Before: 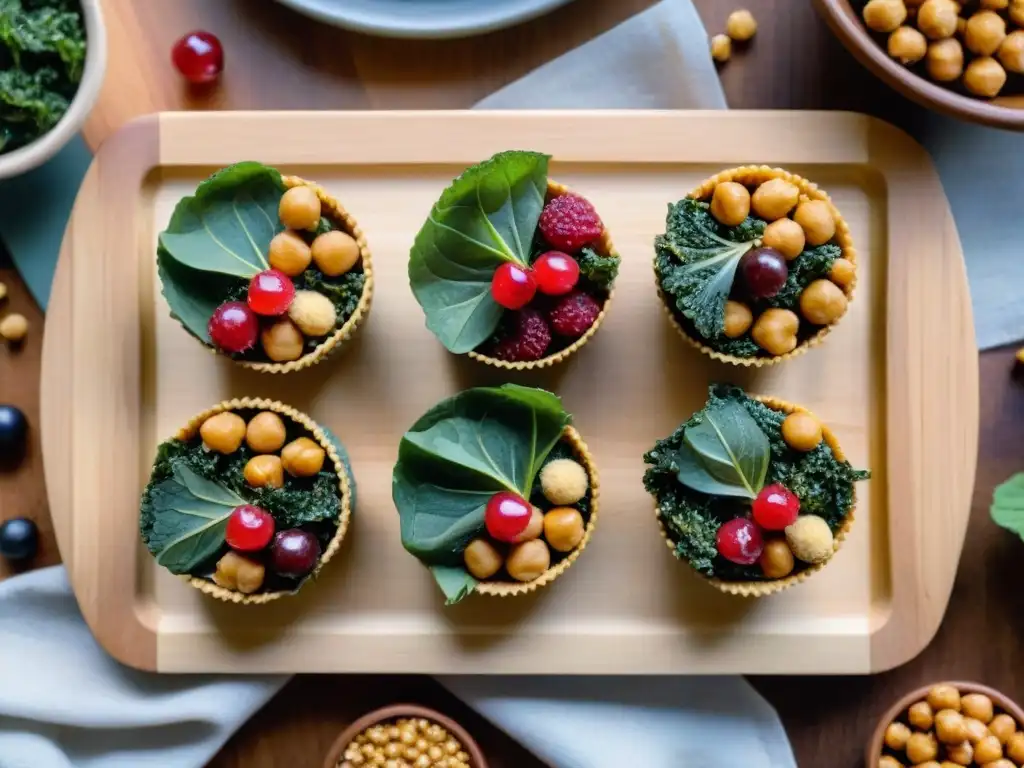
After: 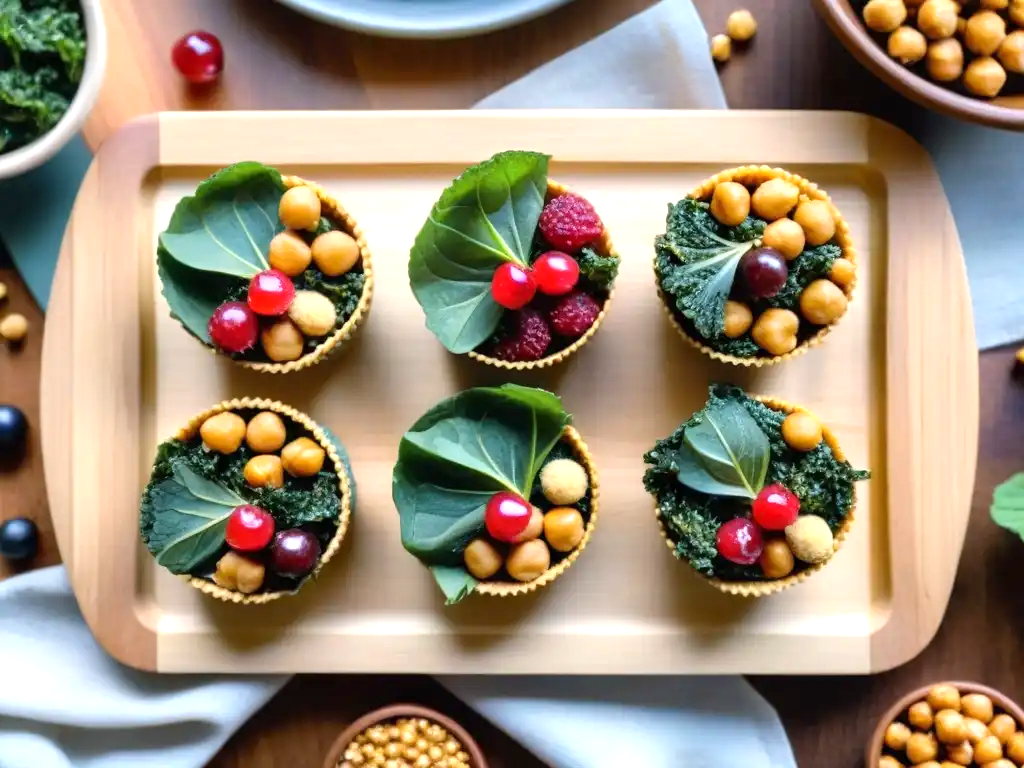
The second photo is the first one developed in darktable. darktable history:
exposure: exposure 0.57 EV, compensate highlight preservation false
